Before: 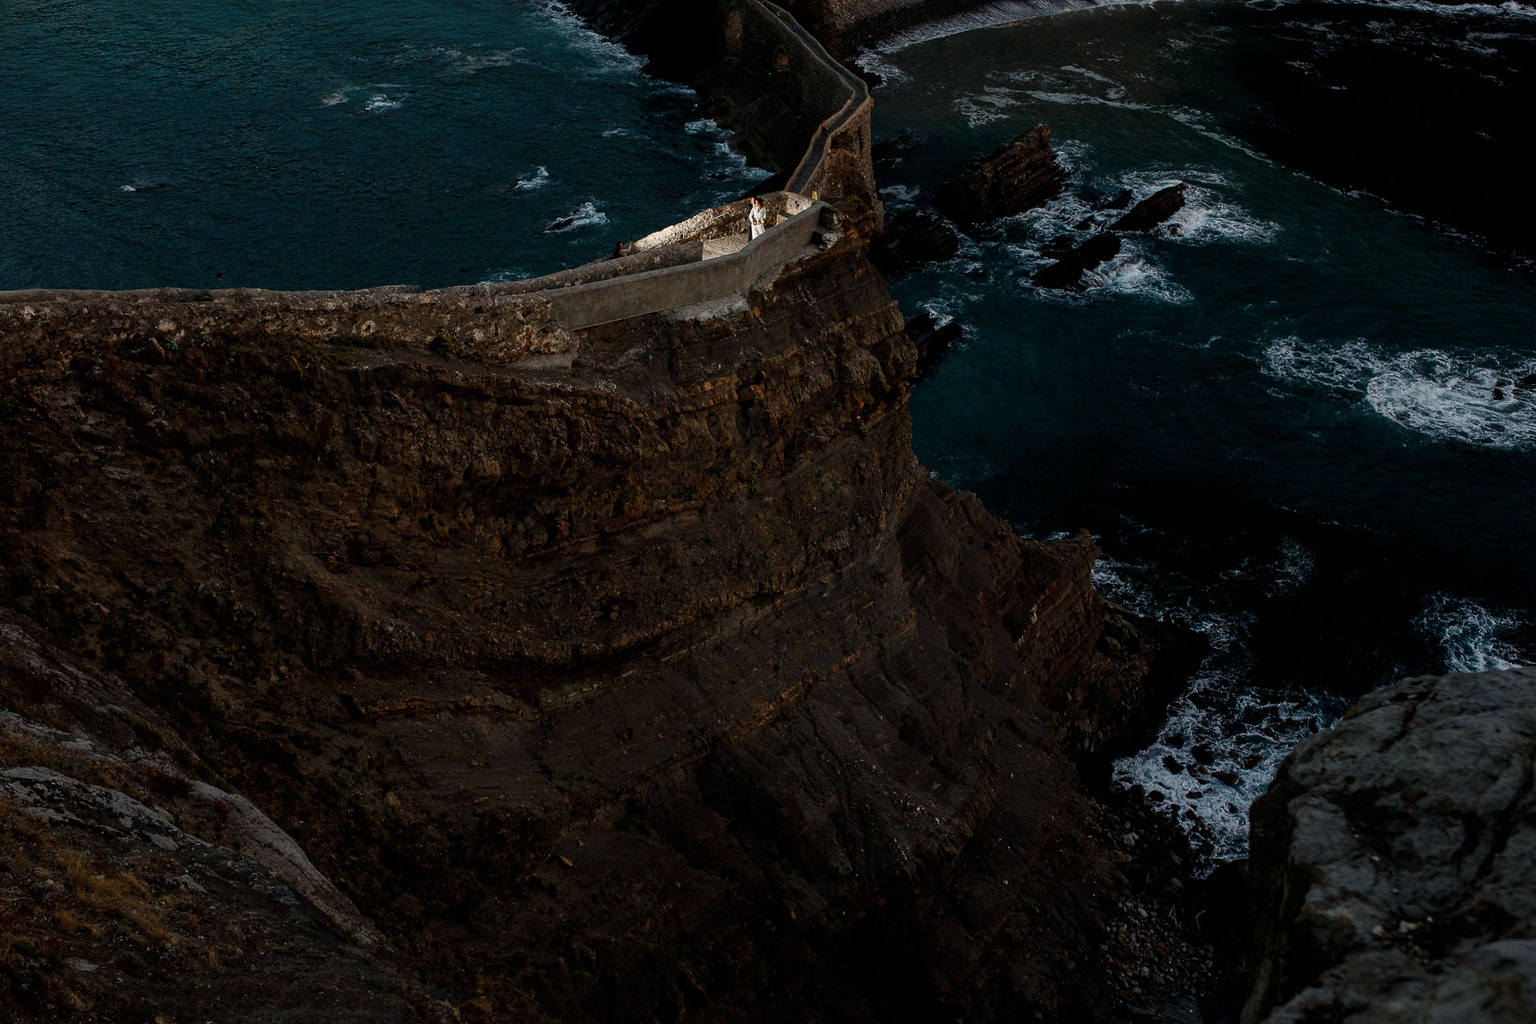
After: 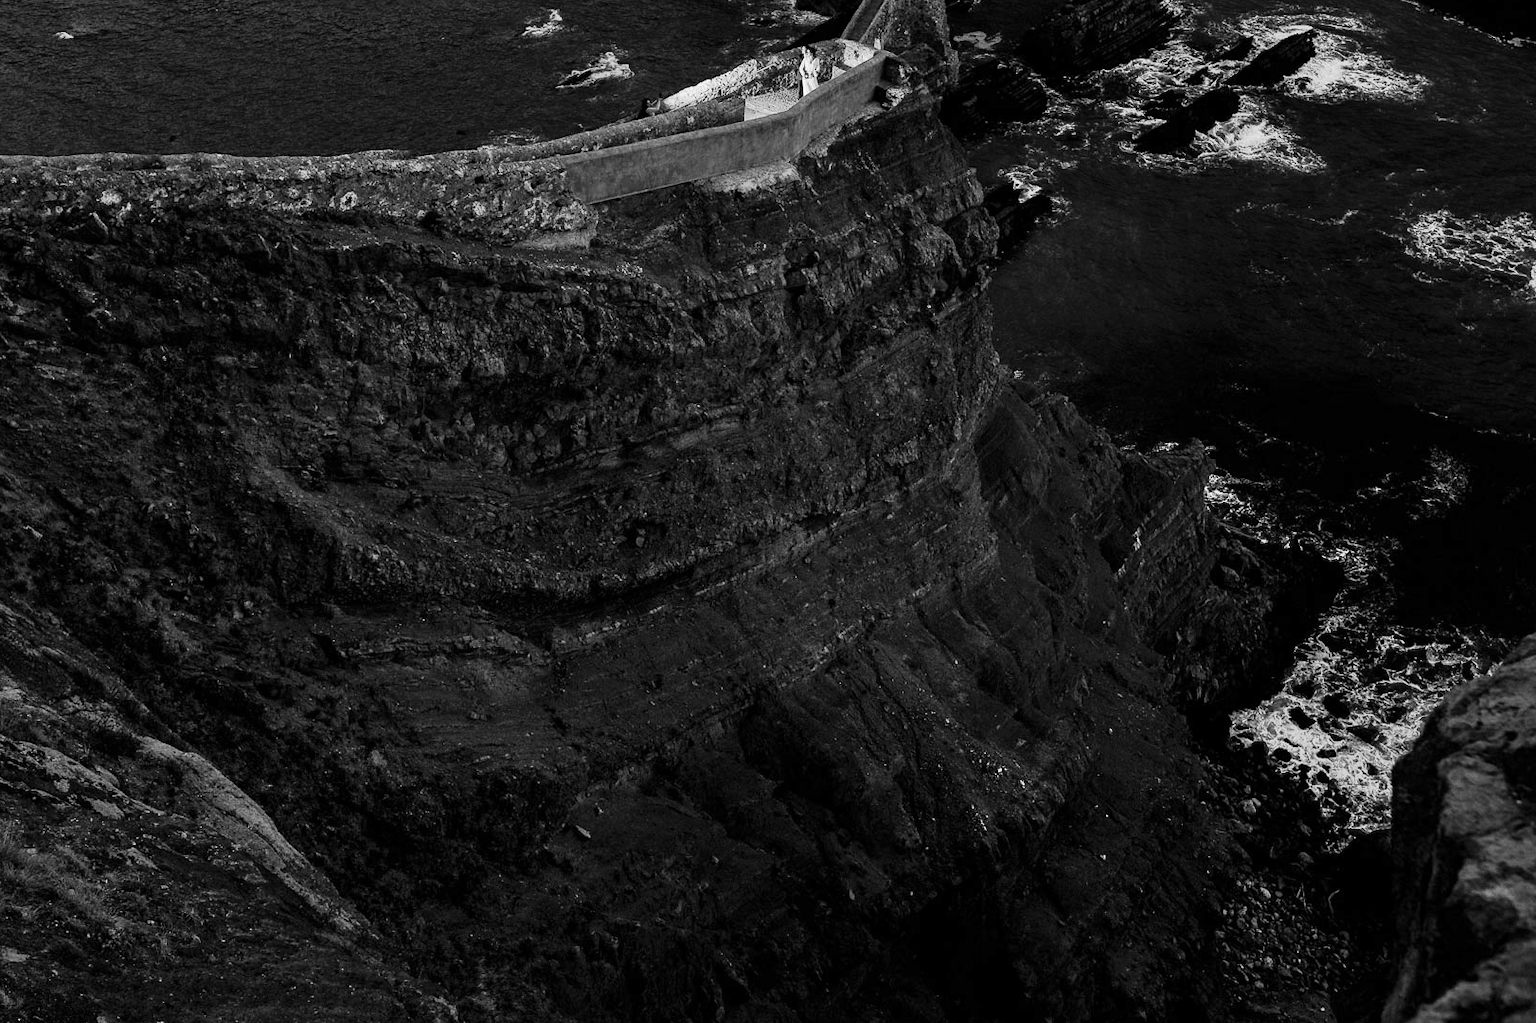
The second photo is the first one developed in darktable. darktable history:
crop and rotate: left 4.842%, top 15.51%, right 10.668%
monochrome: size 1
shadows and highlights: highlights 70.7, soften with gaussian
